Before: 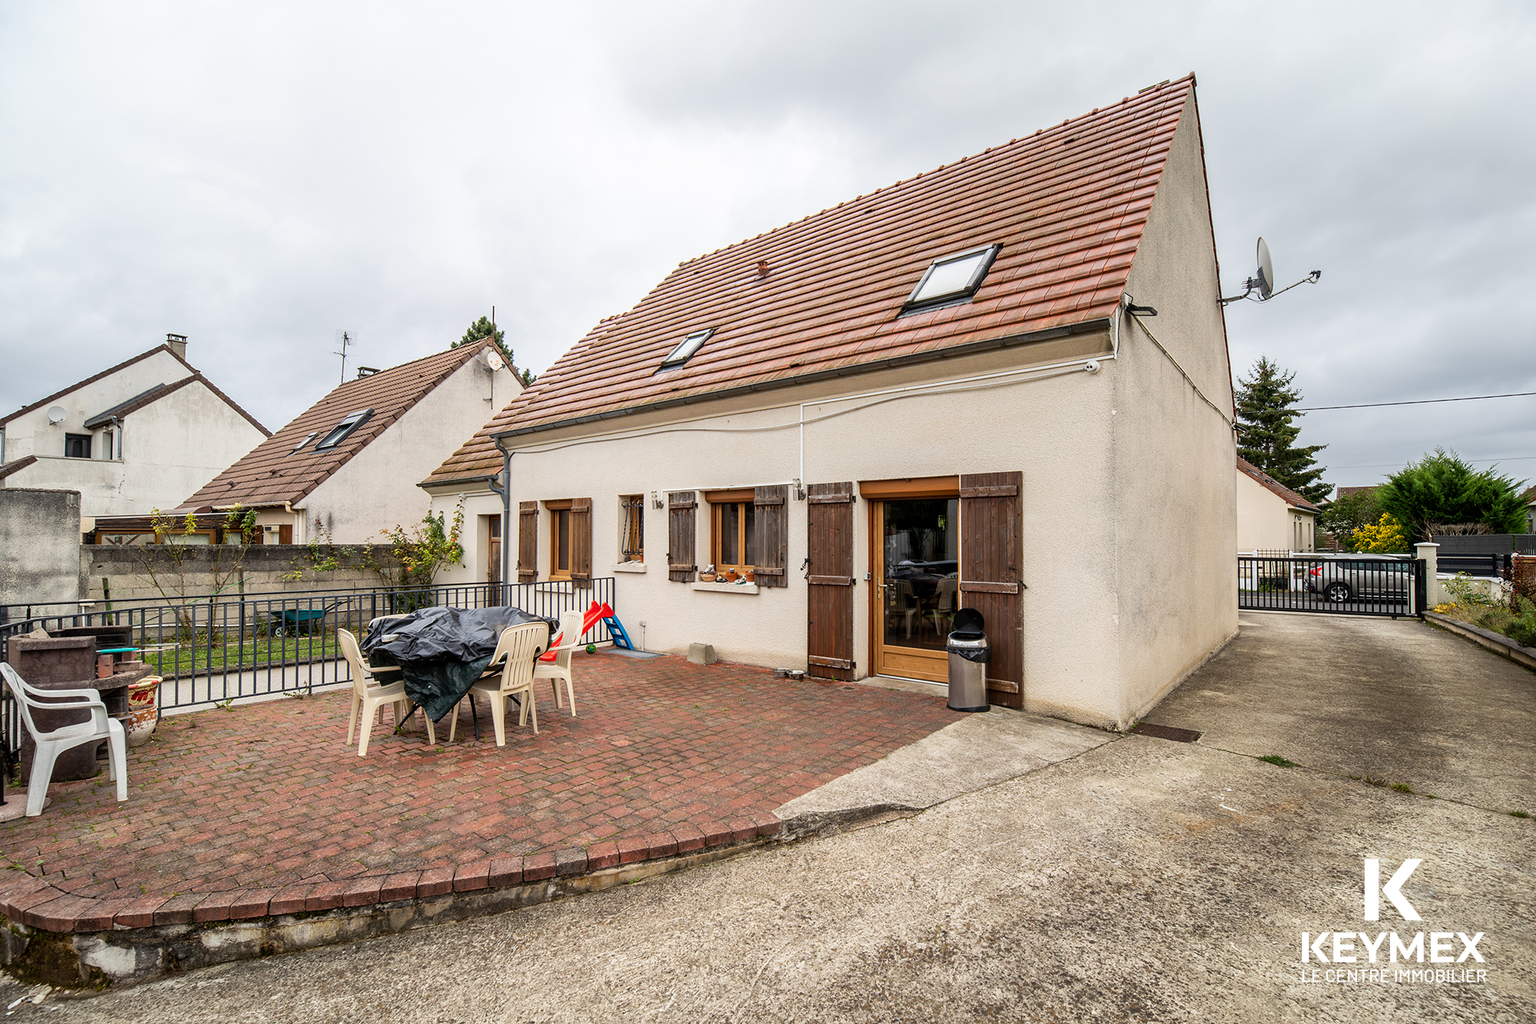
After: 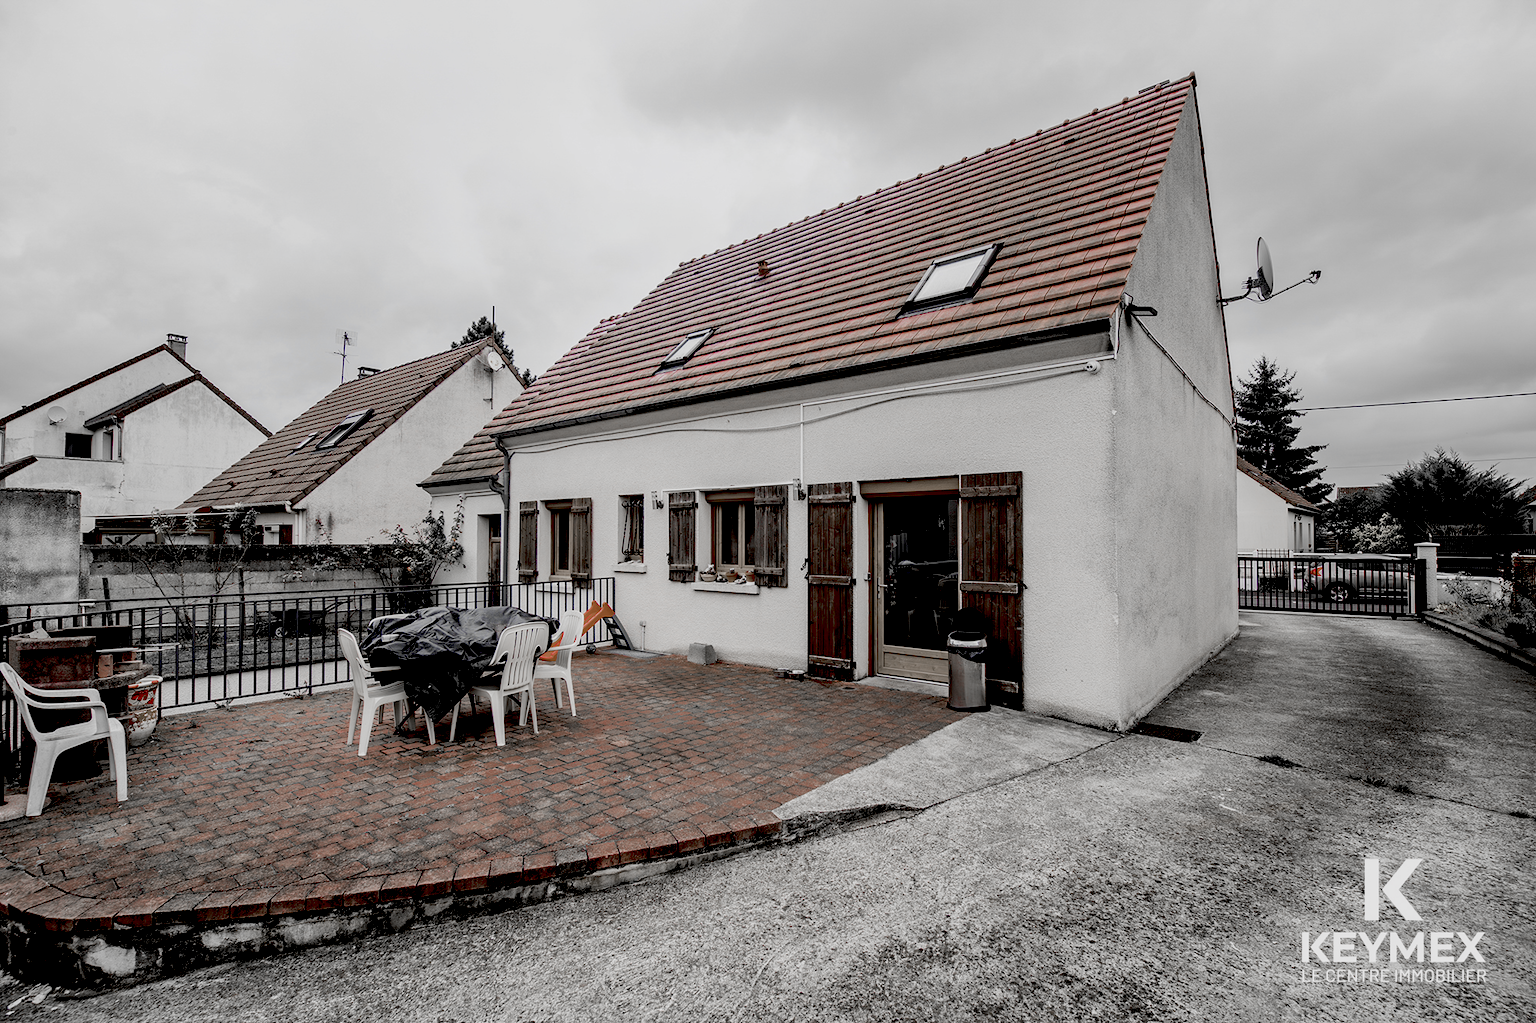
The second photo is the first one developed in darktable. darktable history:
exposure: black level correction 0.056, exposure -0.039 EV, compensate highlight preservation false
color zones: curves: ch0 [(0, 0.278) (0.143, 0.5) (0.286, 0.5) (0.429, 0.5) (0.571, 0.5) (0.714, 0.5) (0.857, 0.5) (1, 0.5)]; ch1 [(0, 1) (0.143, 0.165) (0.286, 0) (0.429, 0) (0.571, 0) (0.714, 0) (0.857, 0.5) (1, 0.5)]; ch2 [(0, 0.508) (0.143, 0.5) (0.286, 0.5) (0.429, 0.5) (0.571, 0.5) (0.714, 0.5) (0.857, 0.5) (1, 0.5)]
shadows and highlights: radius 121.13, shadows 21.4, white point adjustment -9.72, highlights -14.39, soften with gaussian
